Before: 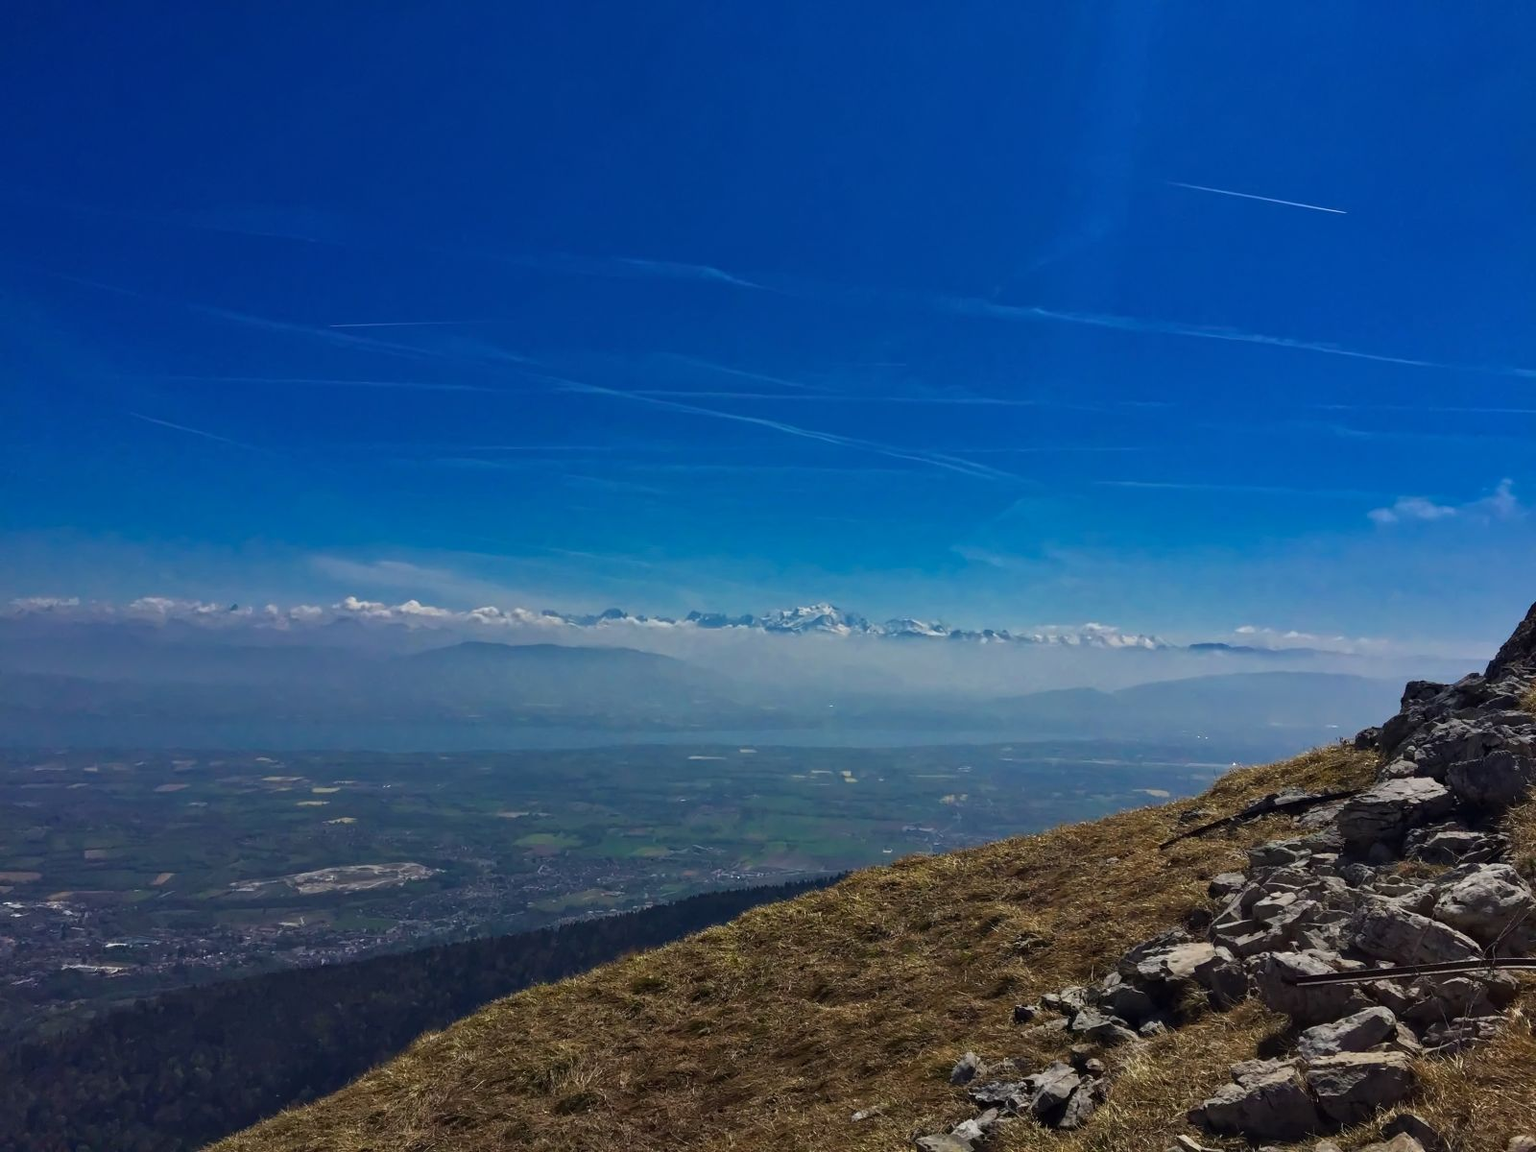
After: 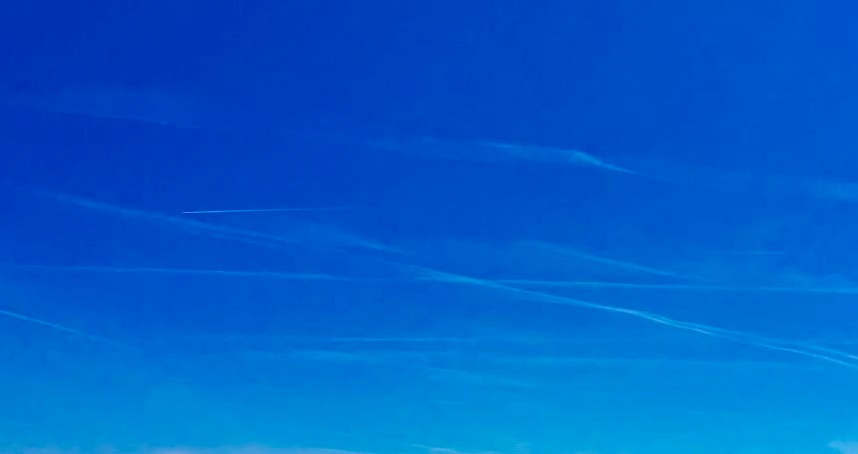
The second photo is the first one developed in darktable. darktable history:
base curve: curves: ch0 [(0, 0) (0.028, 0.03) (0.121, 0.232) (0.46, 0.748) (0.859, 0.968) (1, 1)], preserve colors none
crop: left 10.121%, top 10.631%, right 36.218%, bottom 51.526%
